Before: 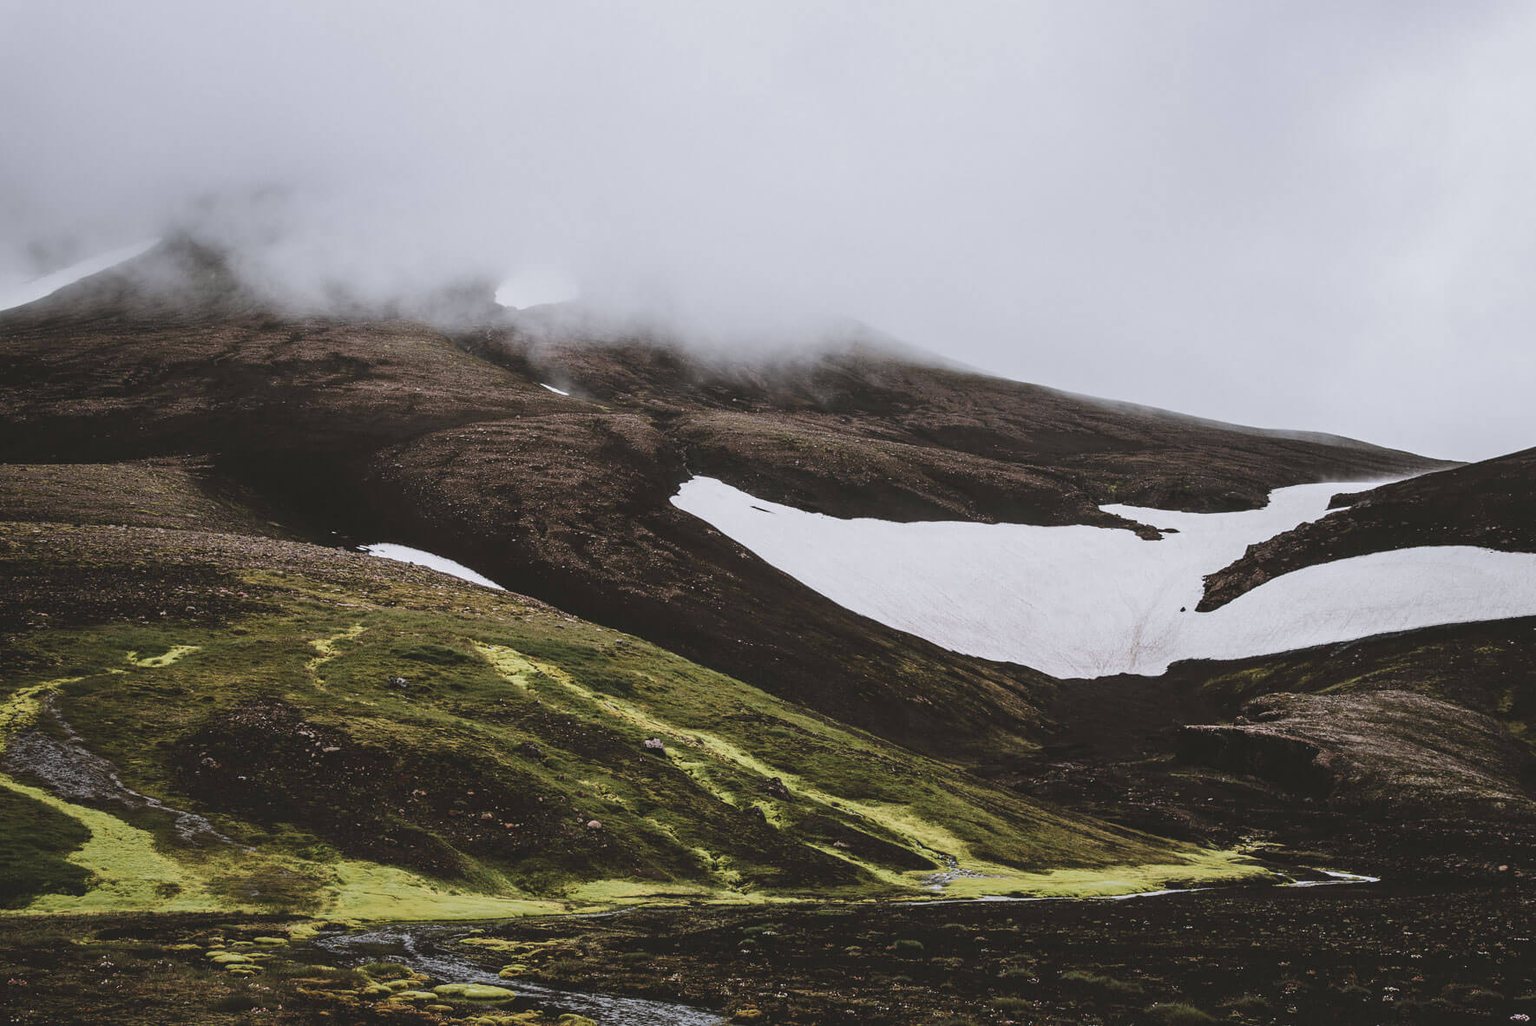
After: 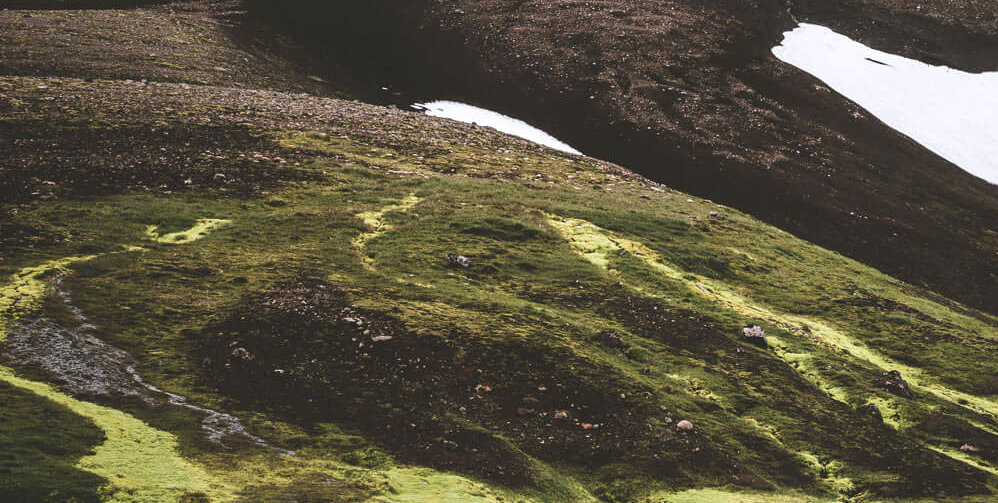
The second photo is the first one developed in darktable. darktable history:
exposure: black level correction 0.001, exposure 0.5 EV, compensate exposure bias true, compensate highlight preservation false
crop: top 44.483%, right 43.593%, bottom 12.892%
